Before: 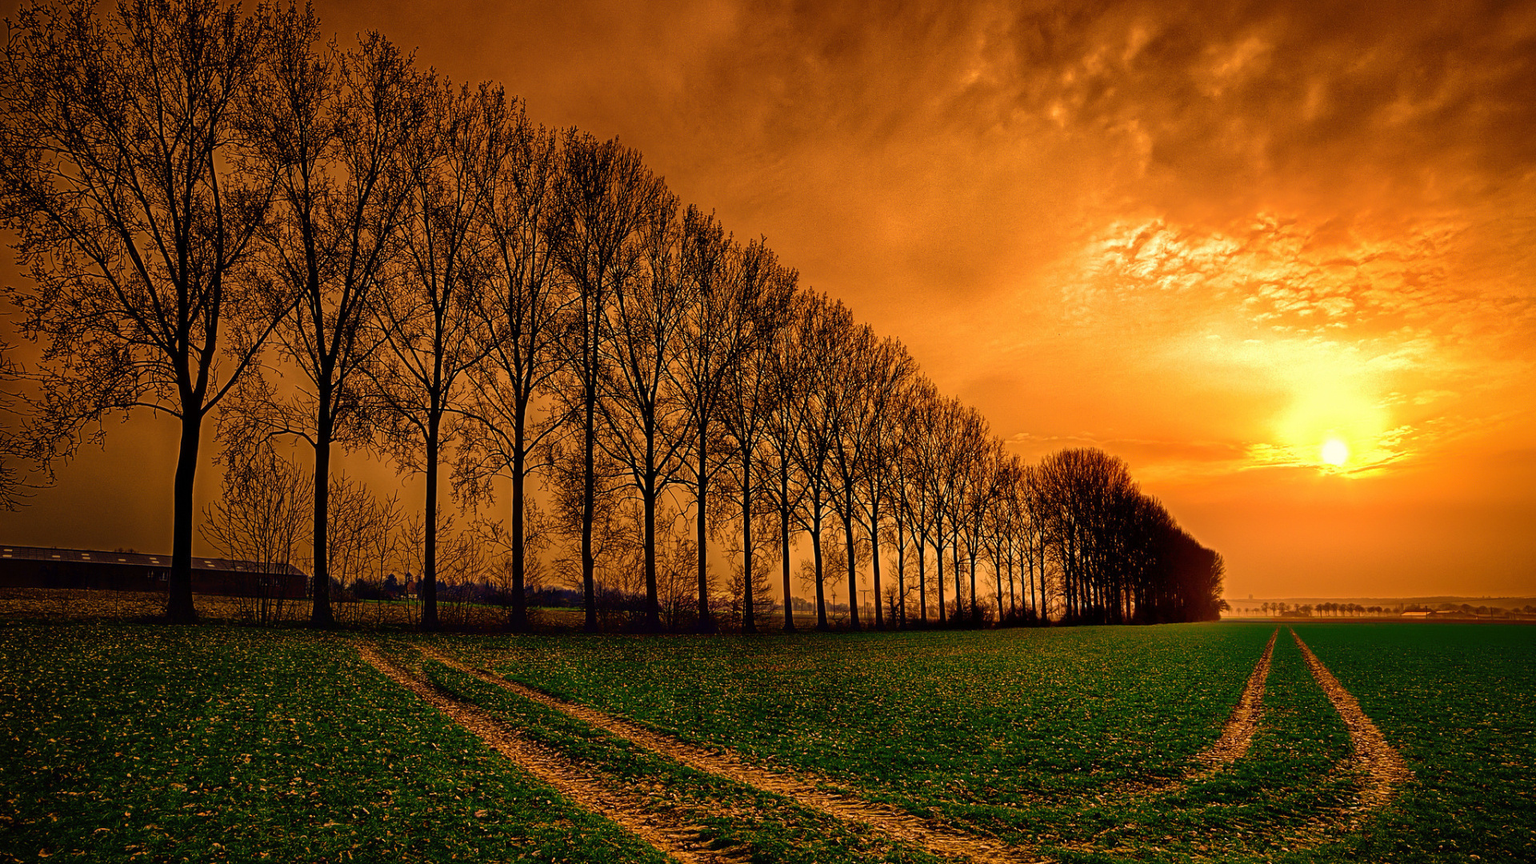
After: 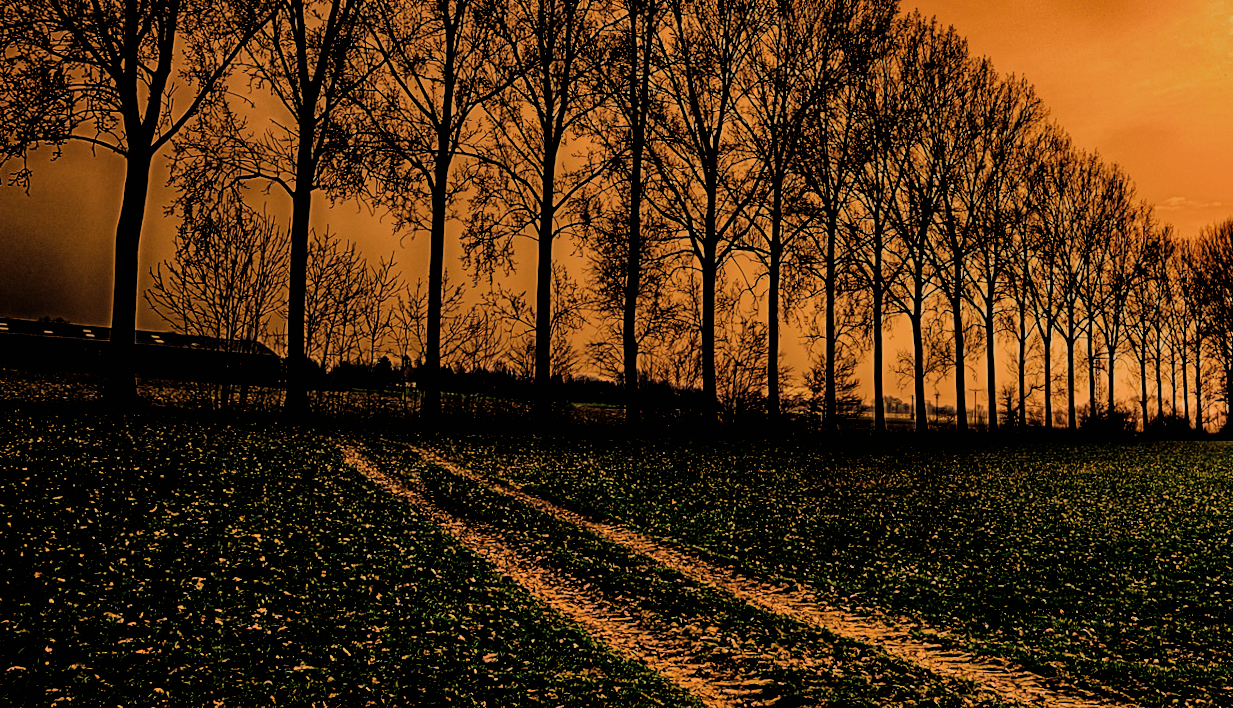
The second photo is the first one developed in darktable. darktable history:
shadows and highlights: shadows 32.21, highlights -33.09, soften with gaussian
crop and rotate: angle -1.21°, left 3.596%, top 31.896%, right 29.763%
filmic rgb: black relative exposure -3.23 EV, white relative exposure 7.07 EV, hardness 1.48, contrast 1.351
